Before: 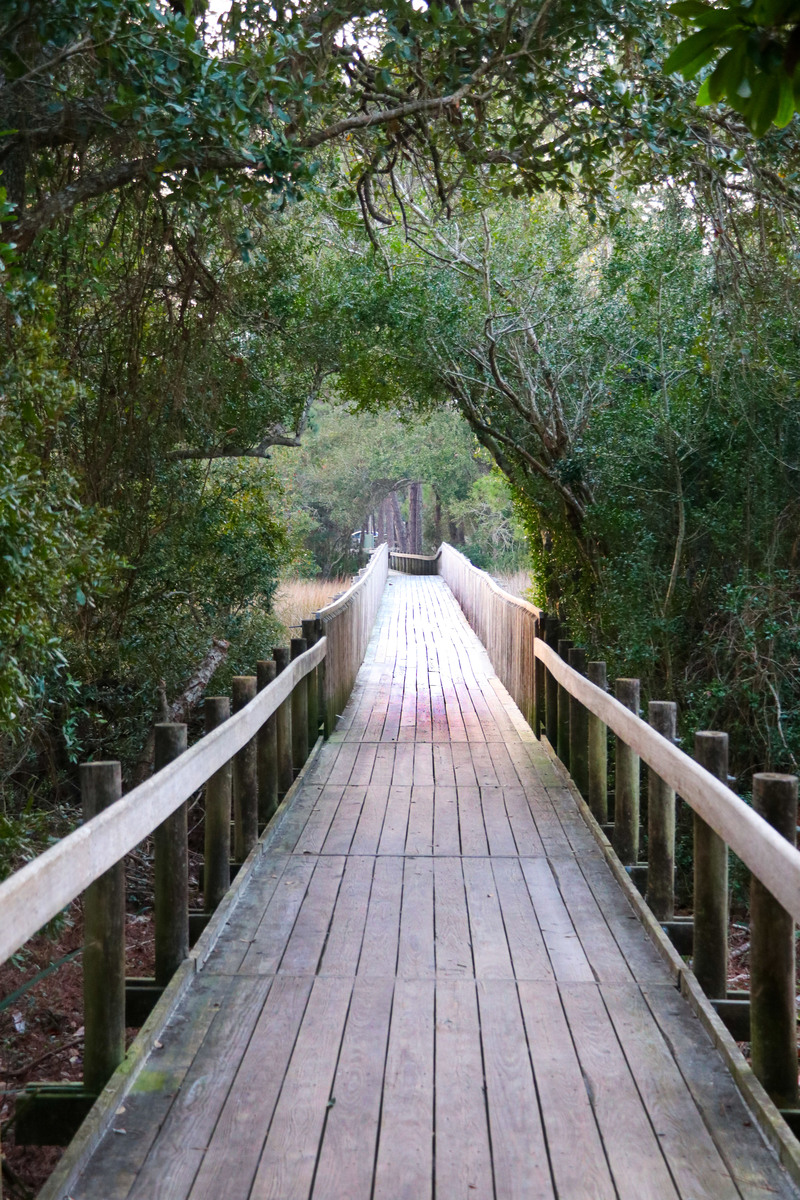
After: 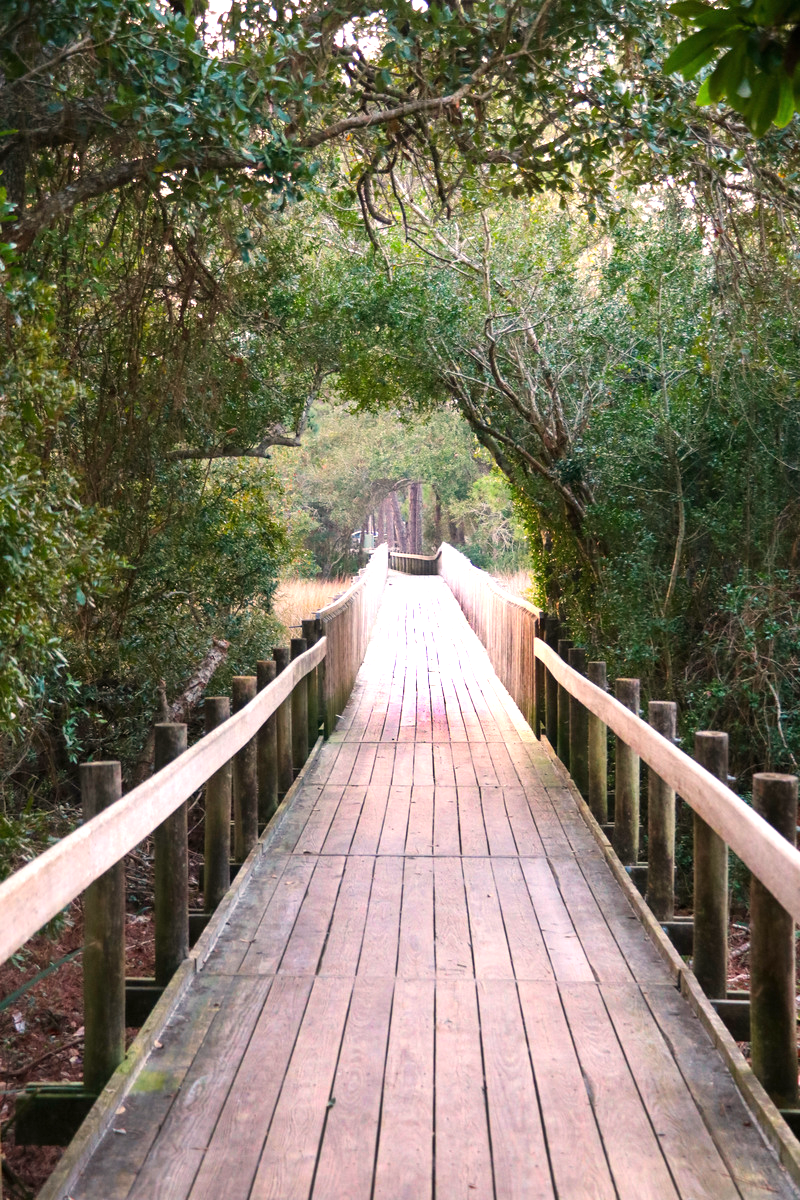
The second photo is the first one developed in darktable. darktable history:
exposure: black level correction 0, exposure 0.5 EV, compensate exposure bias true, compensate highlight preservation false
white balance: red 1.127, blue 0.943
